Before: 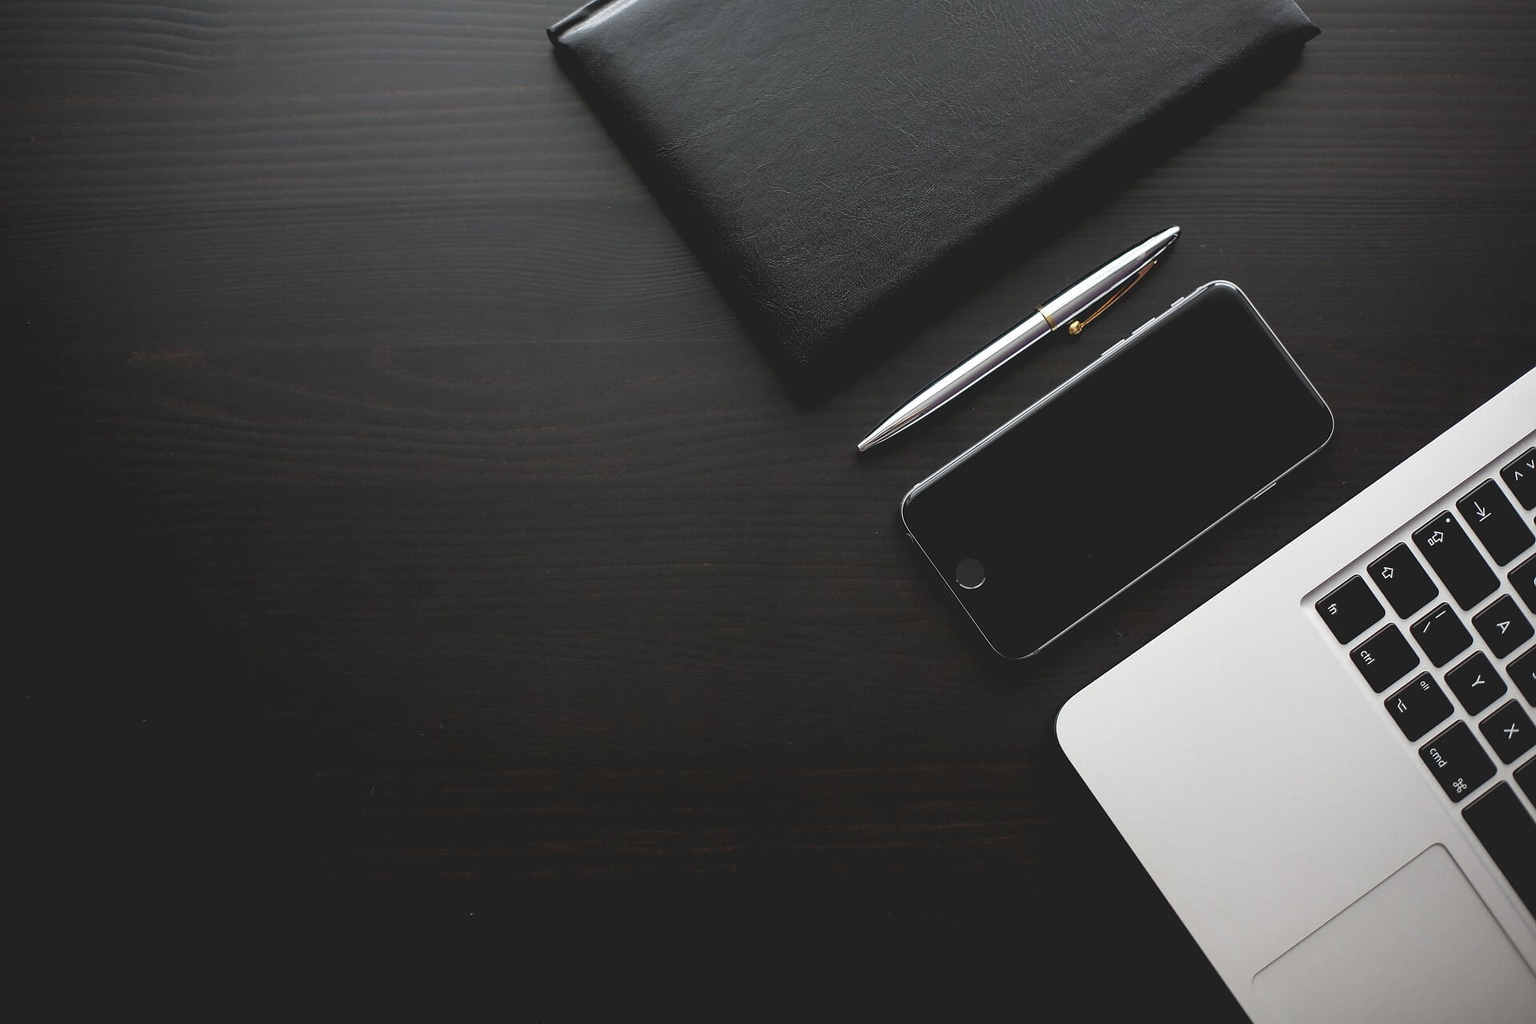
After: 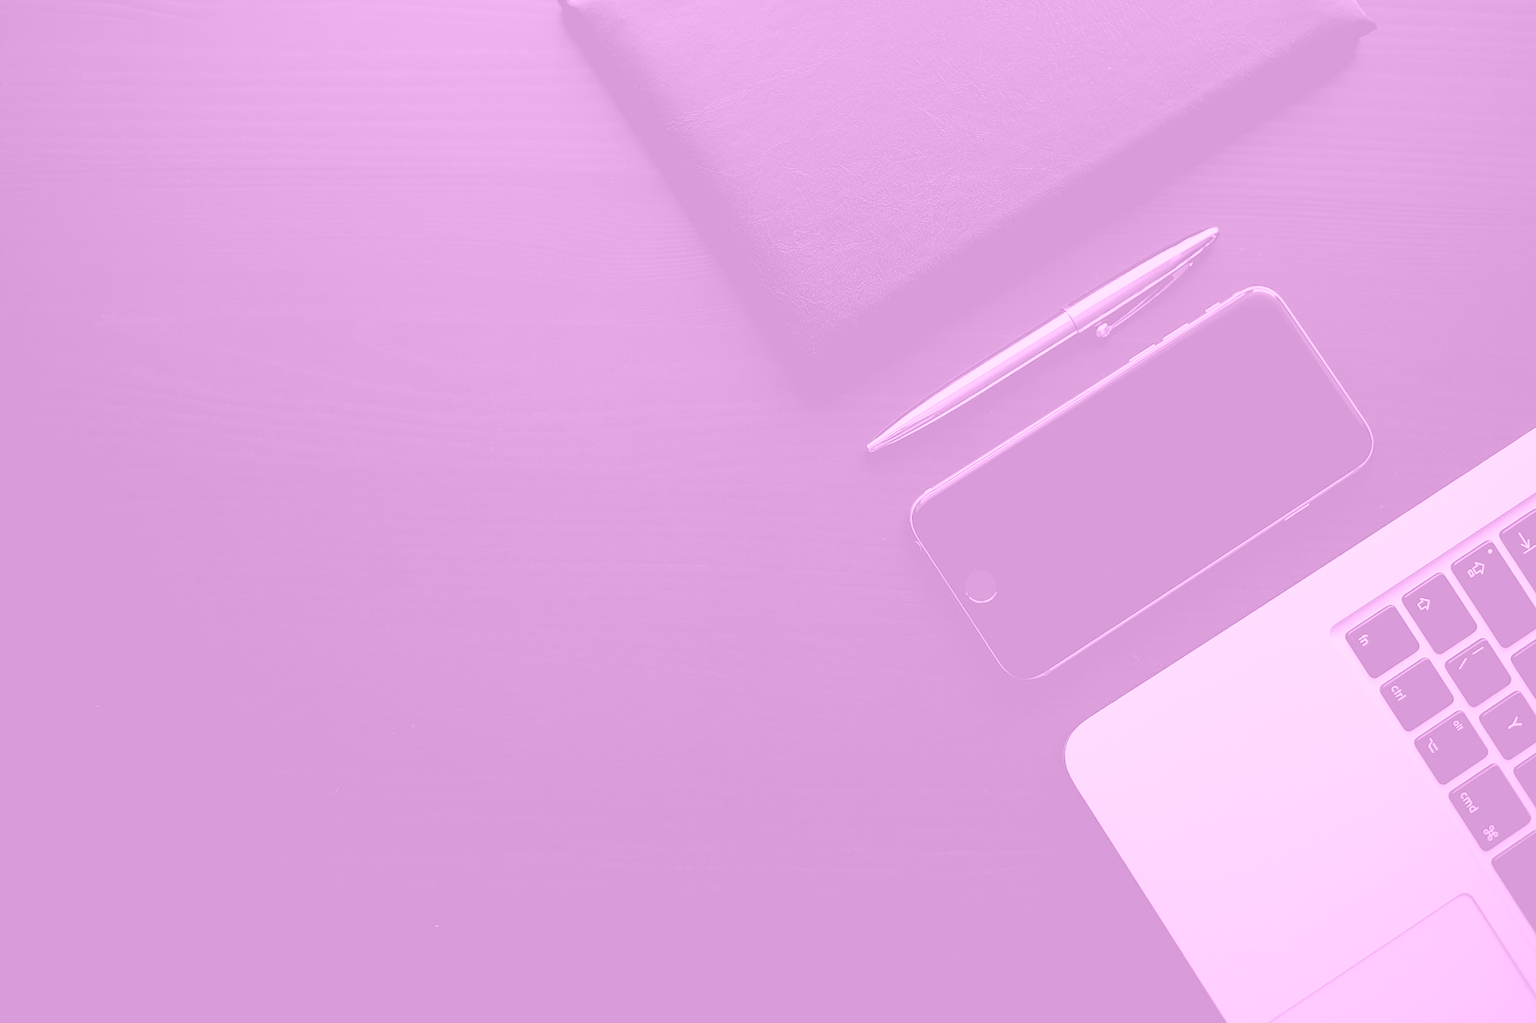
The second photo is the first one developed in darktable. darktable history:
colorize: hue 331.2°, saturation 69%, source mix 30.28%, lightness 69.02%, version 1
crop and rotate: angle -2.38°
